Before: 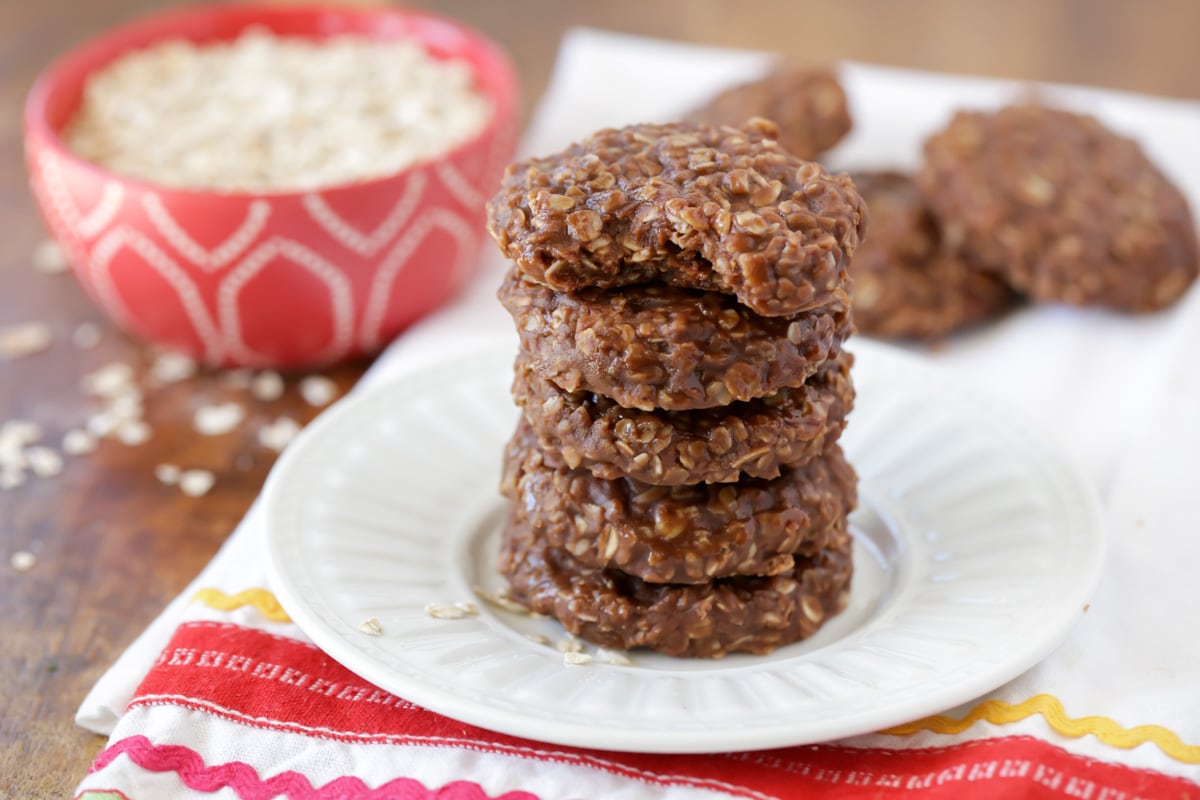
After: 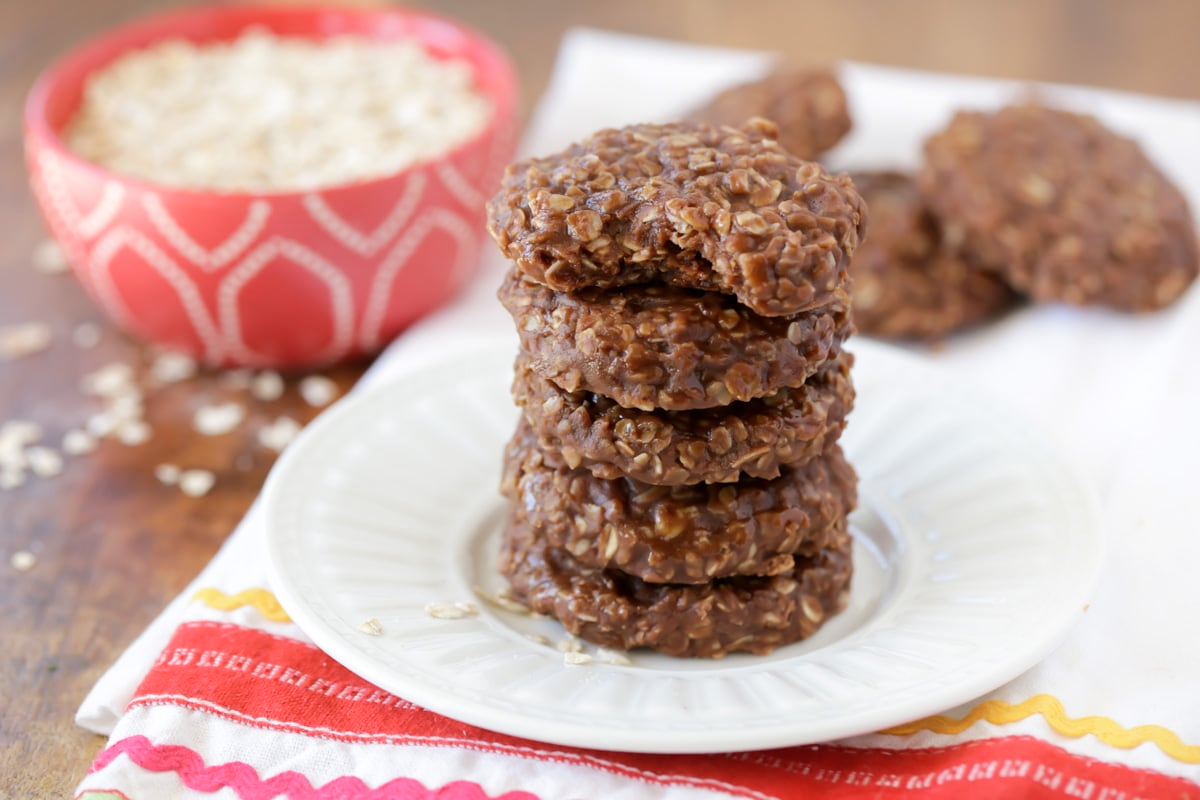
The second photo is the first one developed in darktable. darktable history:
shadows and highlights: shadows -23.43, highlights 47.1, highlights color adjustment 39.84%, soften with gaussian
